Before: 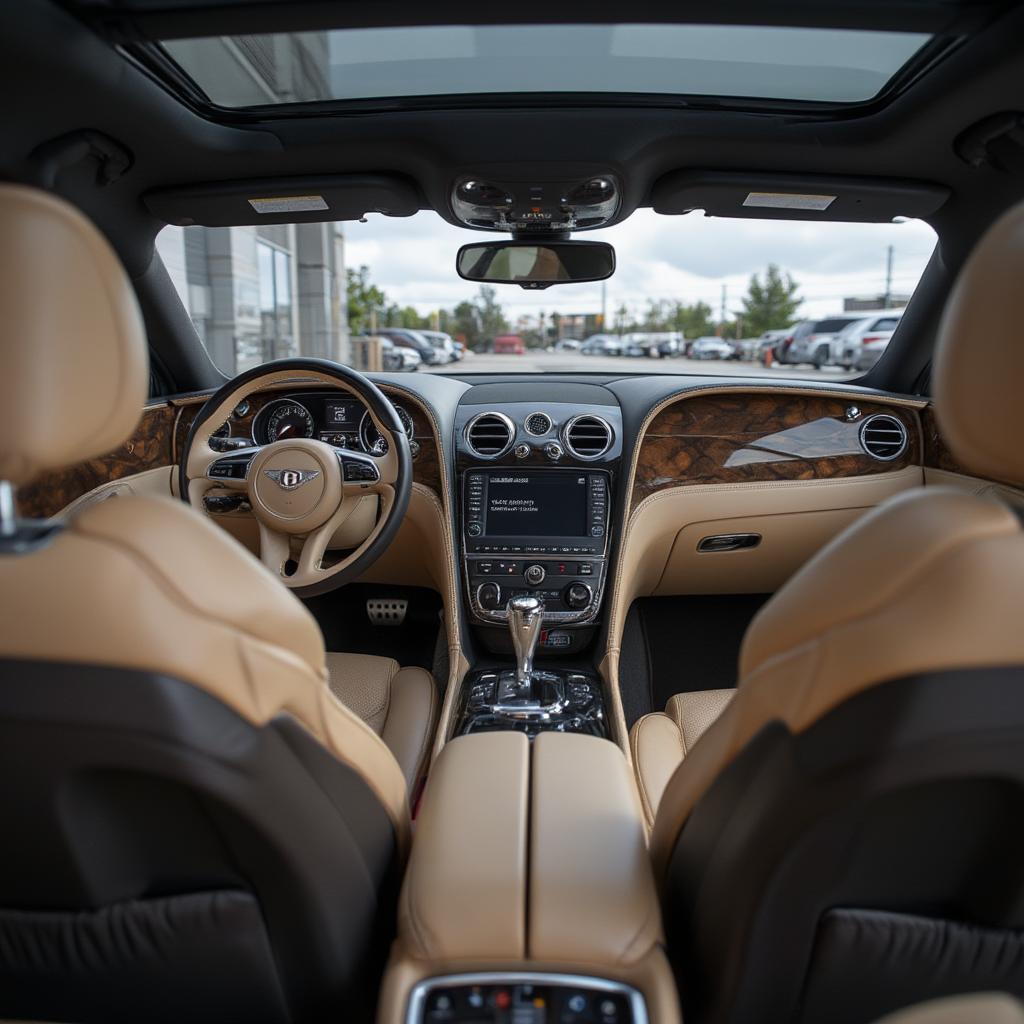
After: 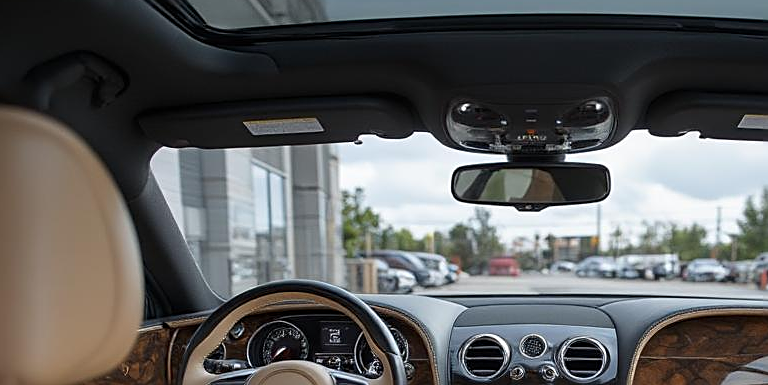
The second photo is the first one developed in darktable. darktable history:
sharpen: on, module defaults
crop: left 0.577%, top 7.641%, right 23.5%, bottom 54.668%
